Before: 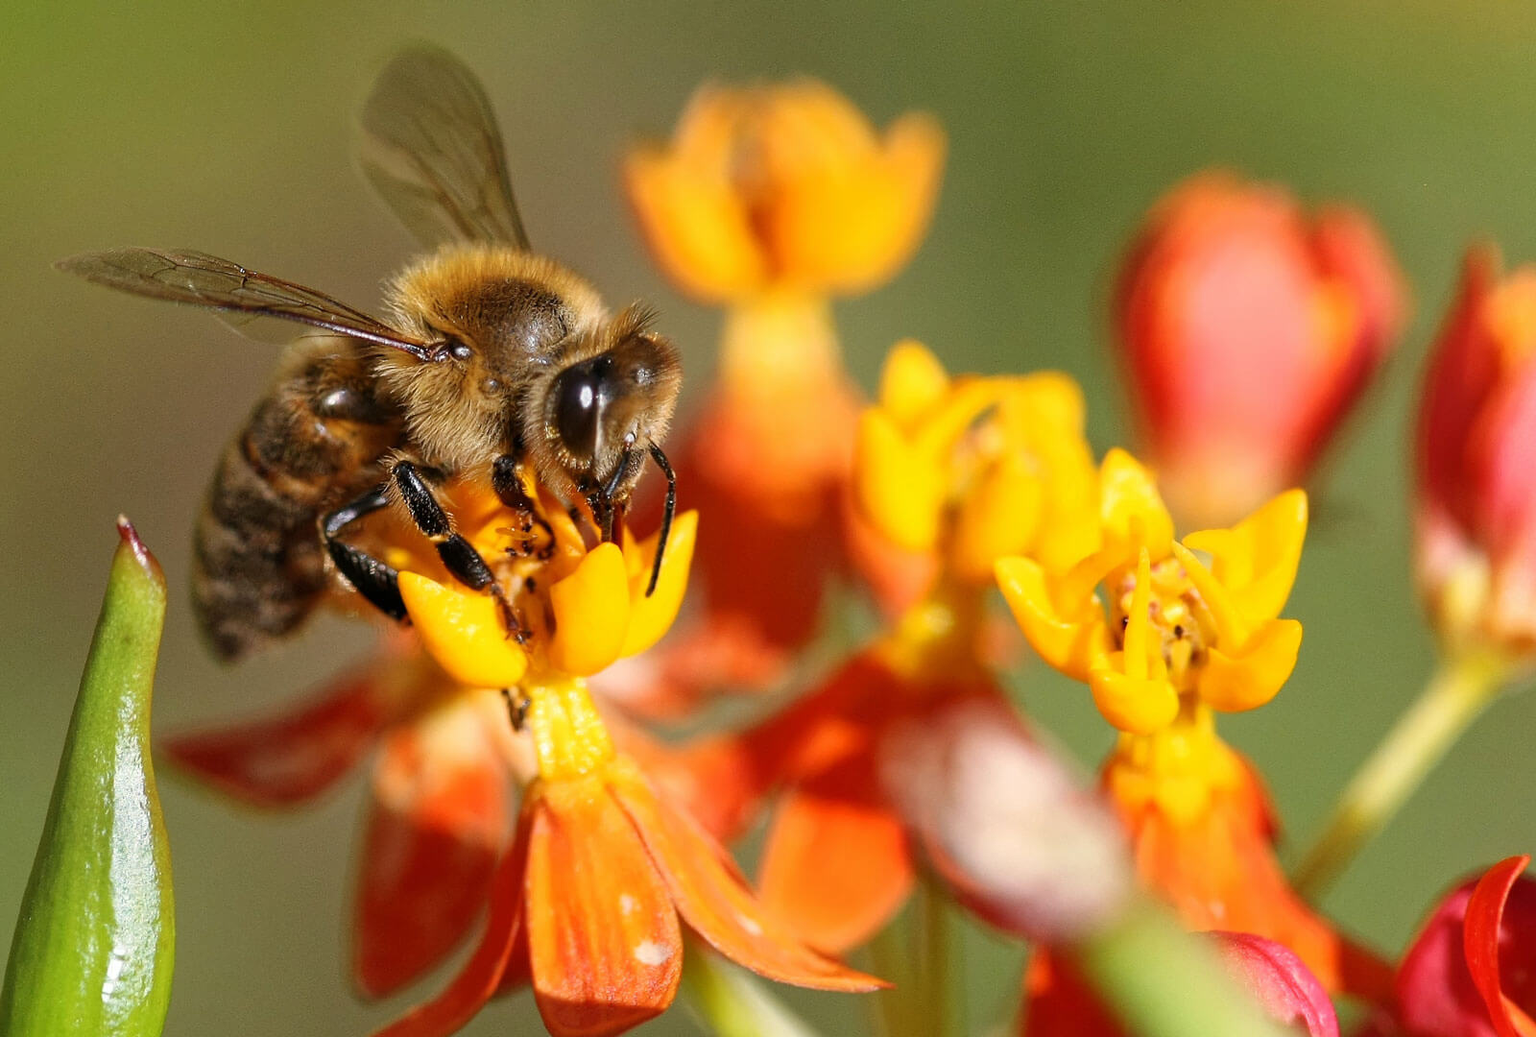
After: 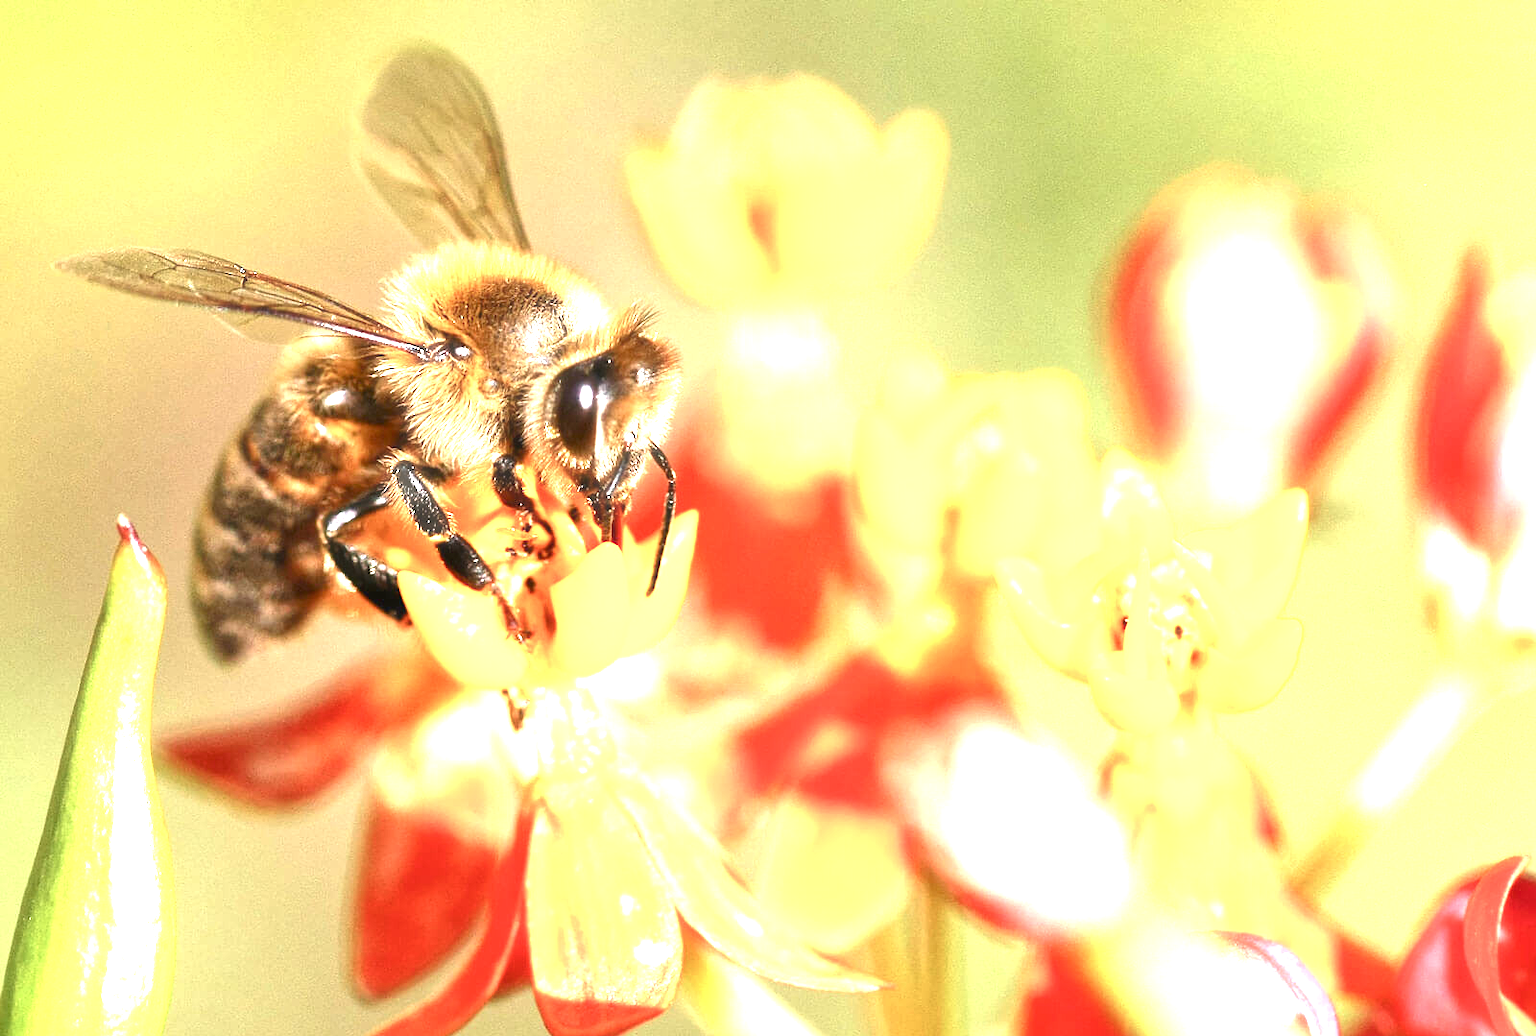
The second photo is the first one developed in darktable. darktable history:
exposure: black level correction 0, exposure 2.088 EV, compensate exposure bias true, compensate highlight preservation false
color balance rgb: shadows lift › chroma 1%, shadows lift › hue 28.8°, power › hue 60°, highlights gain › chroma 1%, highlights gain › hue 60°, global offset › luminance 0.25%, perceptual saturation grading › highlights -20%, perceptual saturation grading › shadows 20%, perceptual brilliance grading › highlights 5%, perceptual brilliance grading › shadows -10%, global vibrance 19.67%
haze removal: strength -0.1, adaptive false
